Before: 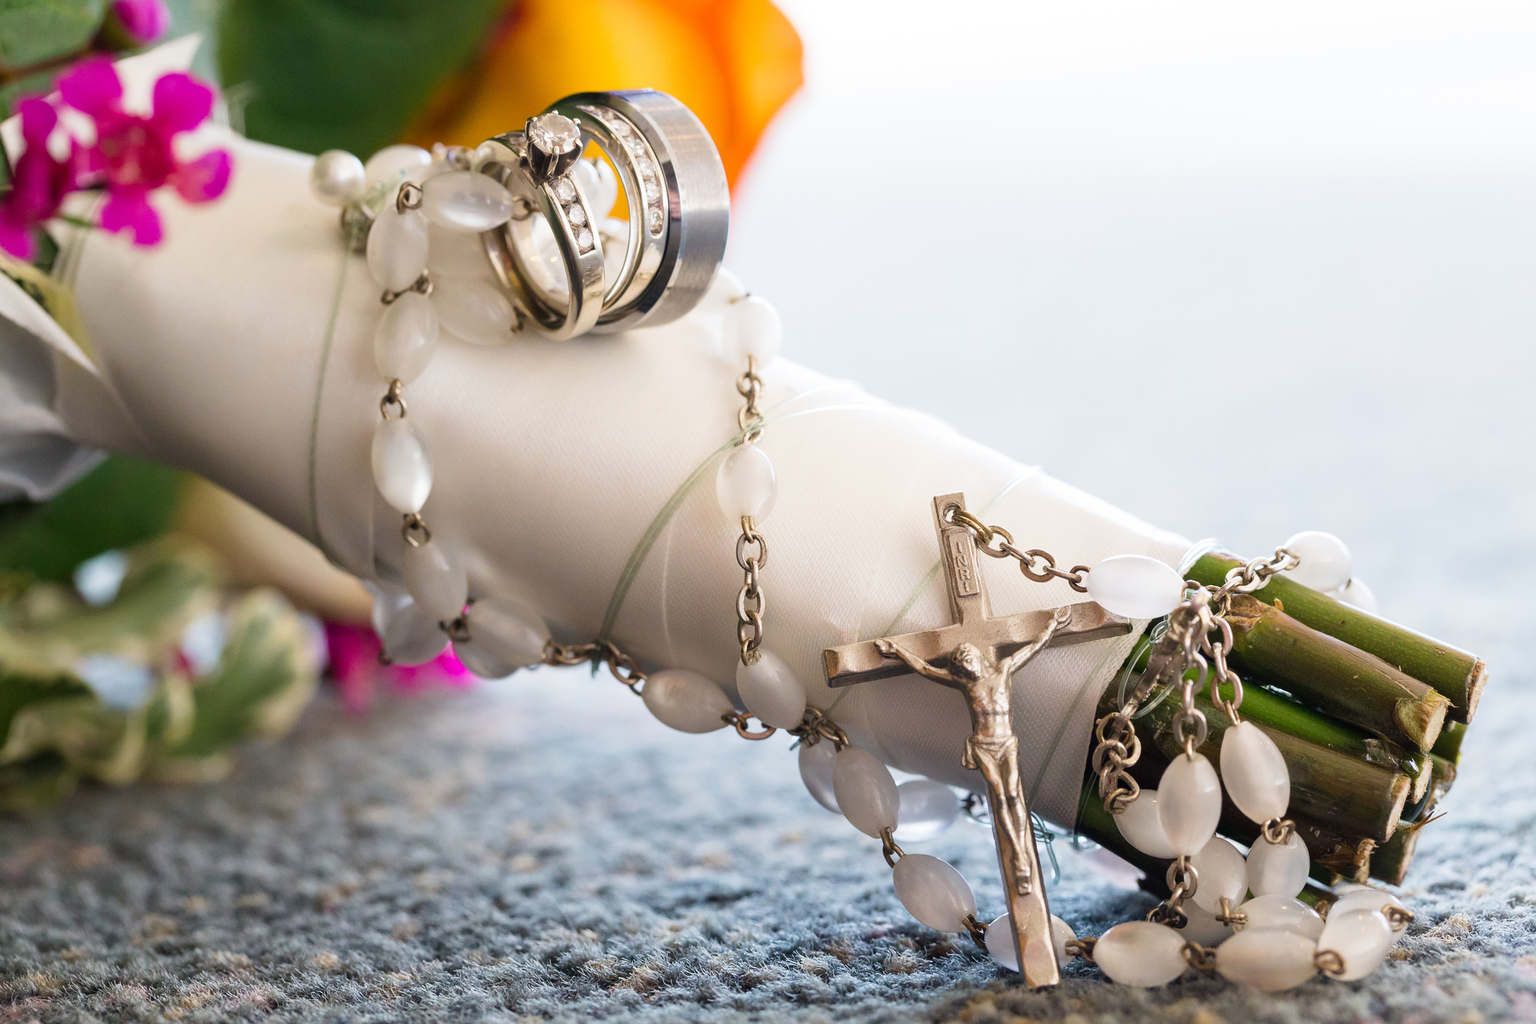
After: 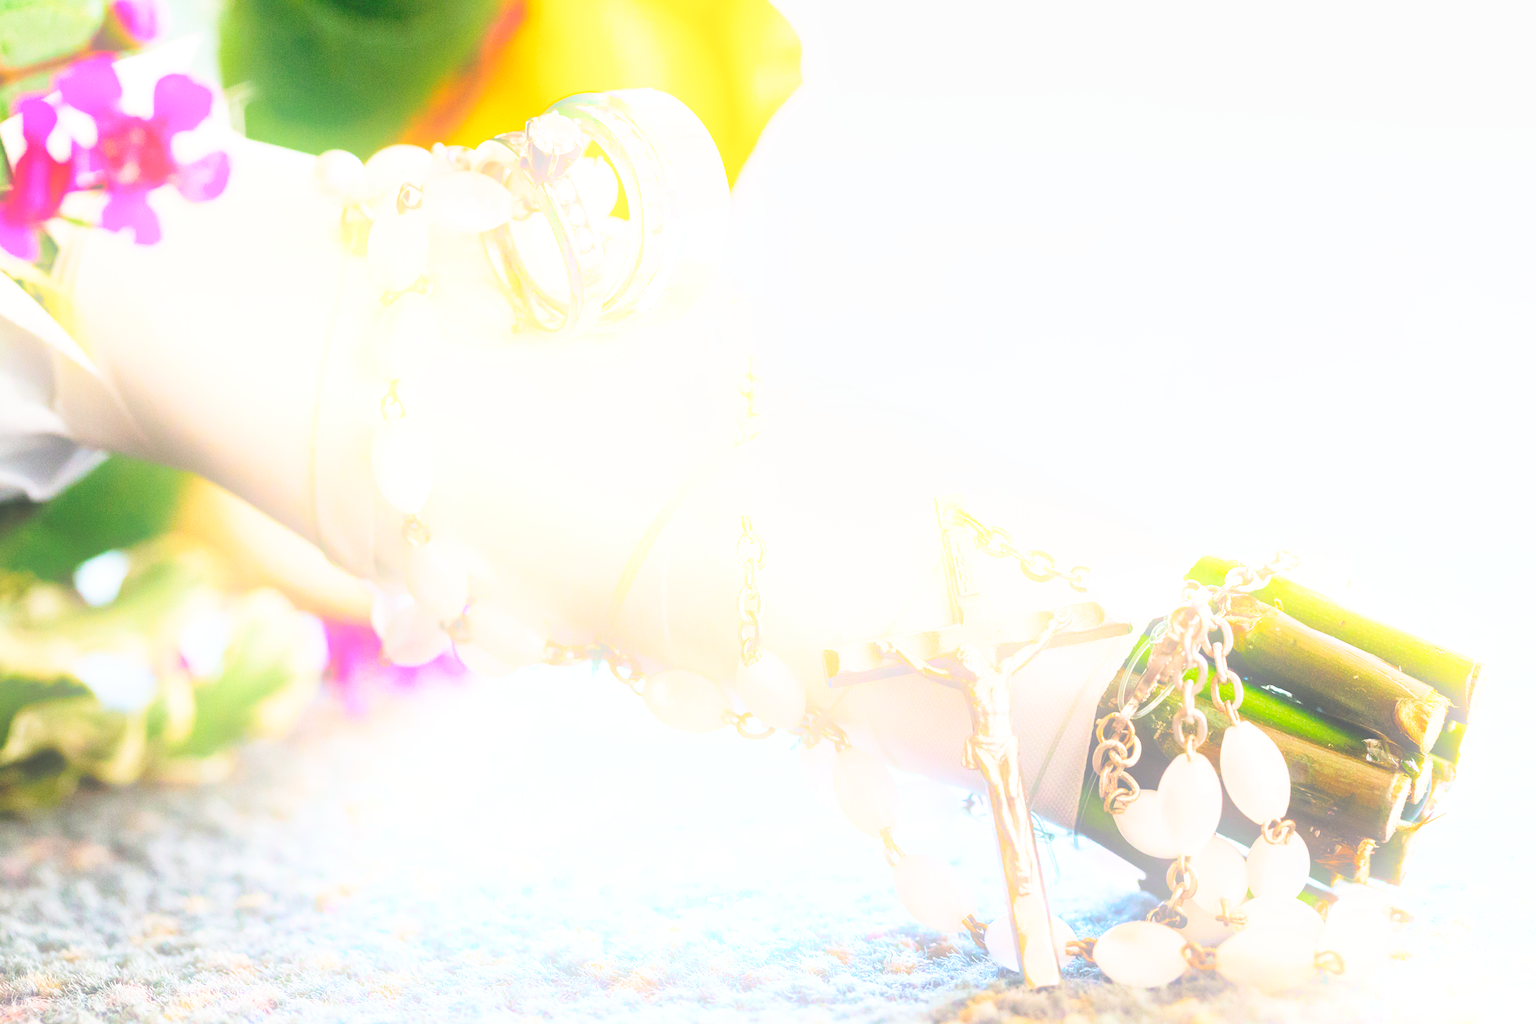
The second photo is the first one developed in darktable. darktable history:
exposure: black level correction 0, exposure 0.7 EV, compensate exposure bias true, compensate highlight preservation false
tone curve: curves: ch0 [(0, 0) (0.003, 0.003) (0.011, 0.013) (0.025, 0.028) (0.044, 0.05) (0.069, 0.078) (0.1, 0.113) (0.136, 0.153) (0.177, 0.2) (0.224, 0.271) (0.277, 0.374) (0.335, 0.47) (0.399, 0.574) (0.468, 0.688) (0.543, 0.79) (0.623, 0.859) (0.709, 0.919) (0.801, 0.957) (0.898, 0.978) (1, 1)], preserve colors none
bloom: on, module defaults
